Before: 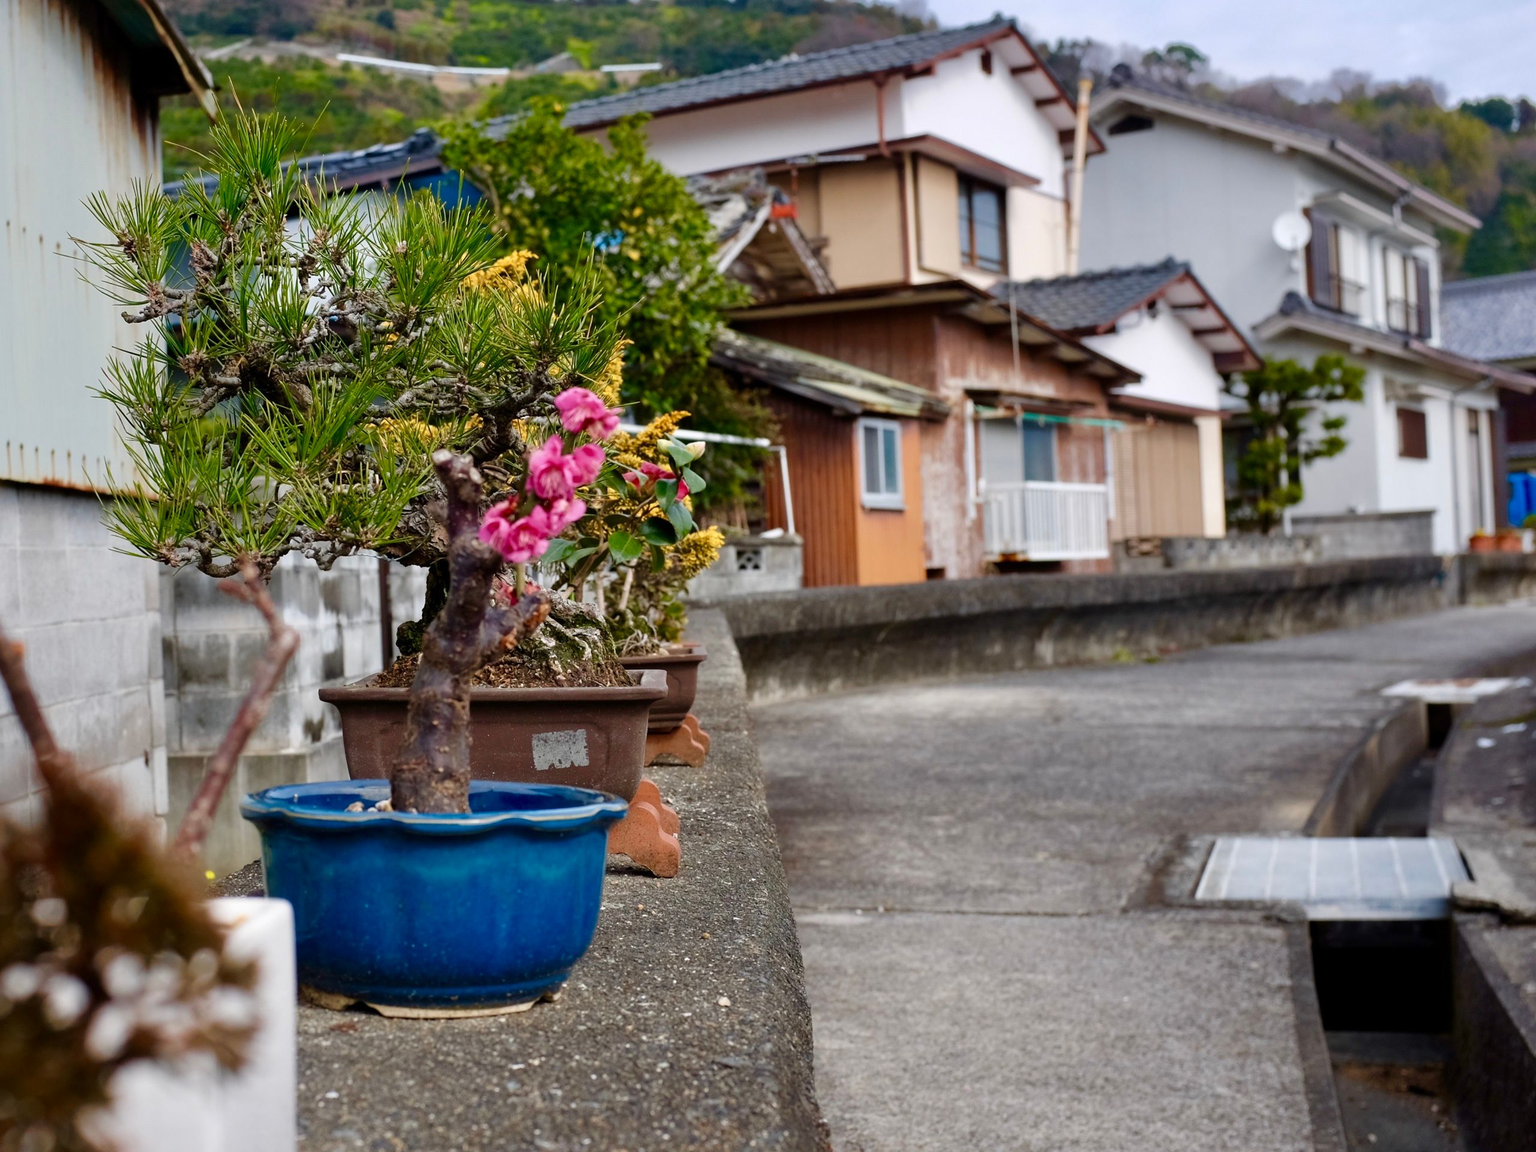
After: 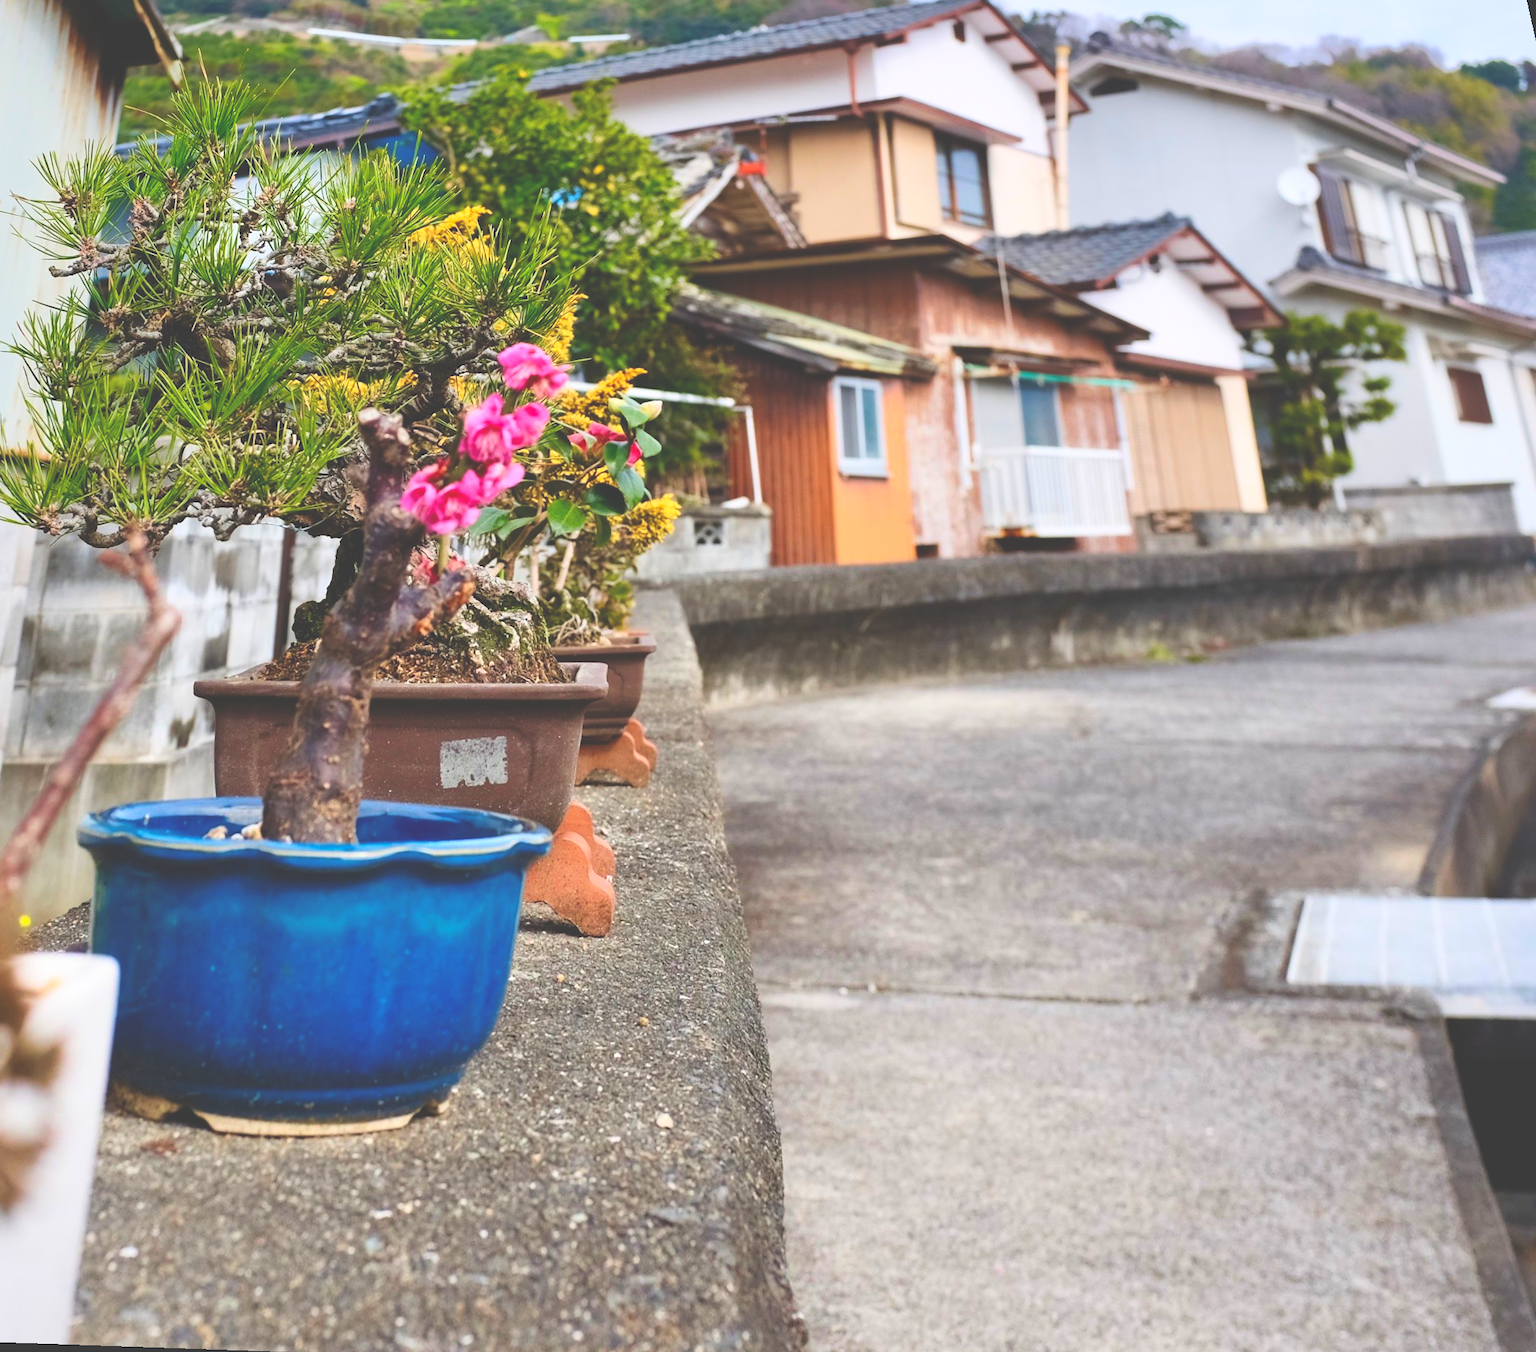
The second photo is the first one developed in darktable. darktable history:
exposure: black level correction -0.028, compensate highlight preservation false
contrast brightness saturation: contrast 0.24, brightness 0.26, saturation 0.39
rotate and perspective: rotation 0.72°, lens shift (vertical) -0.352, lens shift (horizontal) -0.051, crop left 0.152, crop right 0.859, crop top 0.019, crop bottom 0.964
